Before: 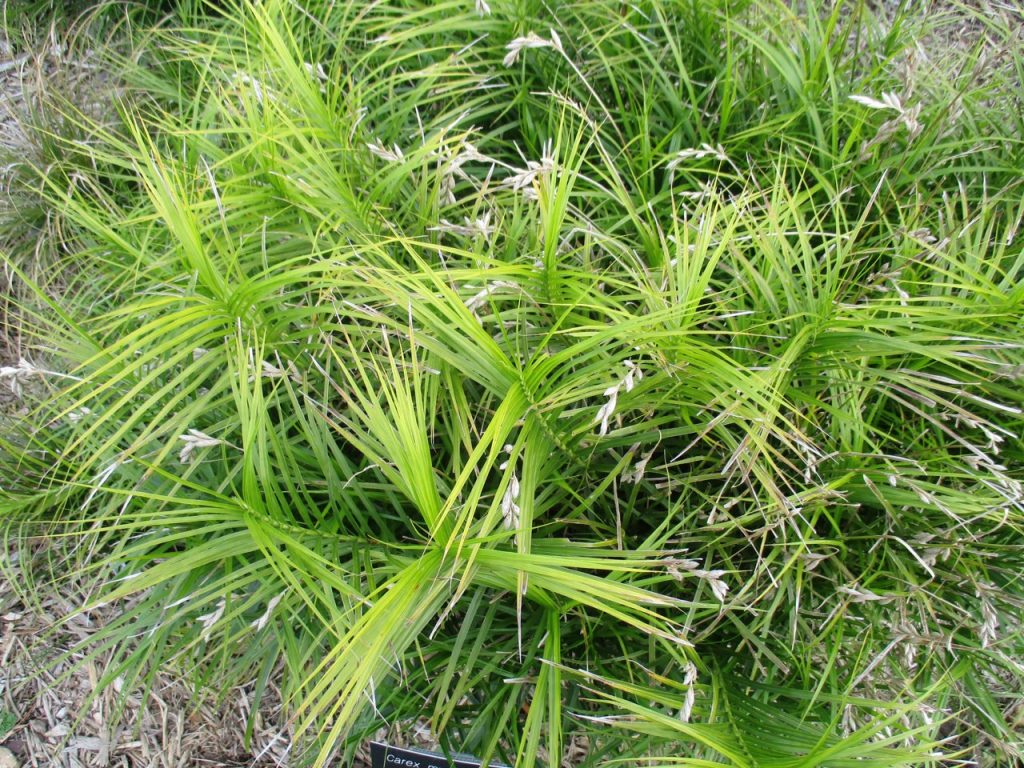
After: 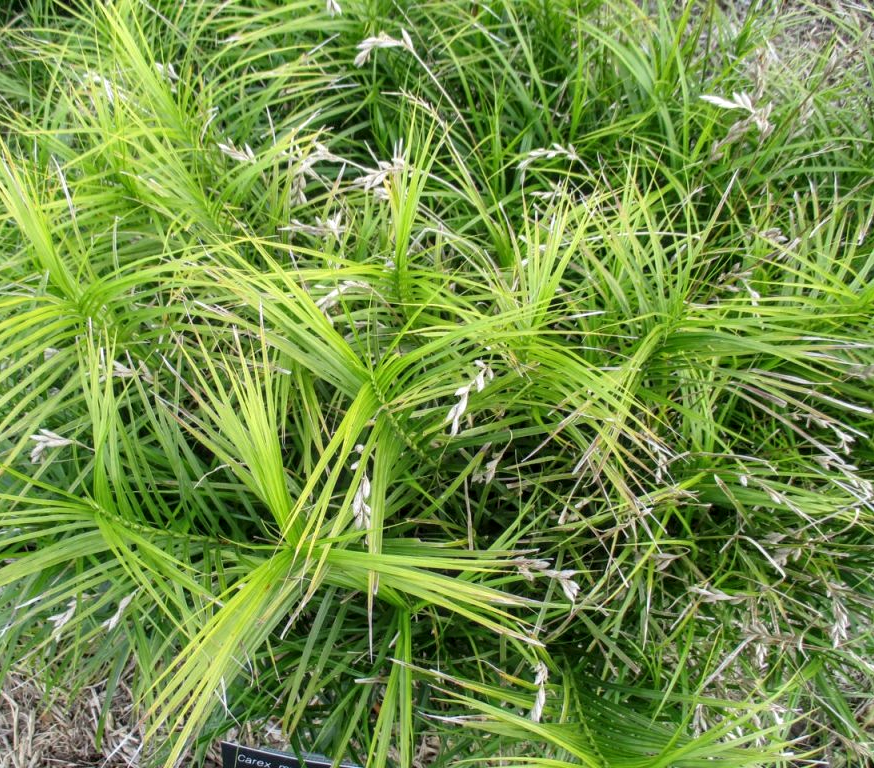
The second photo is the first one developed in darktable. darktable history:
local contrast: on, module defaults
crop and rotate: left 14.584%
